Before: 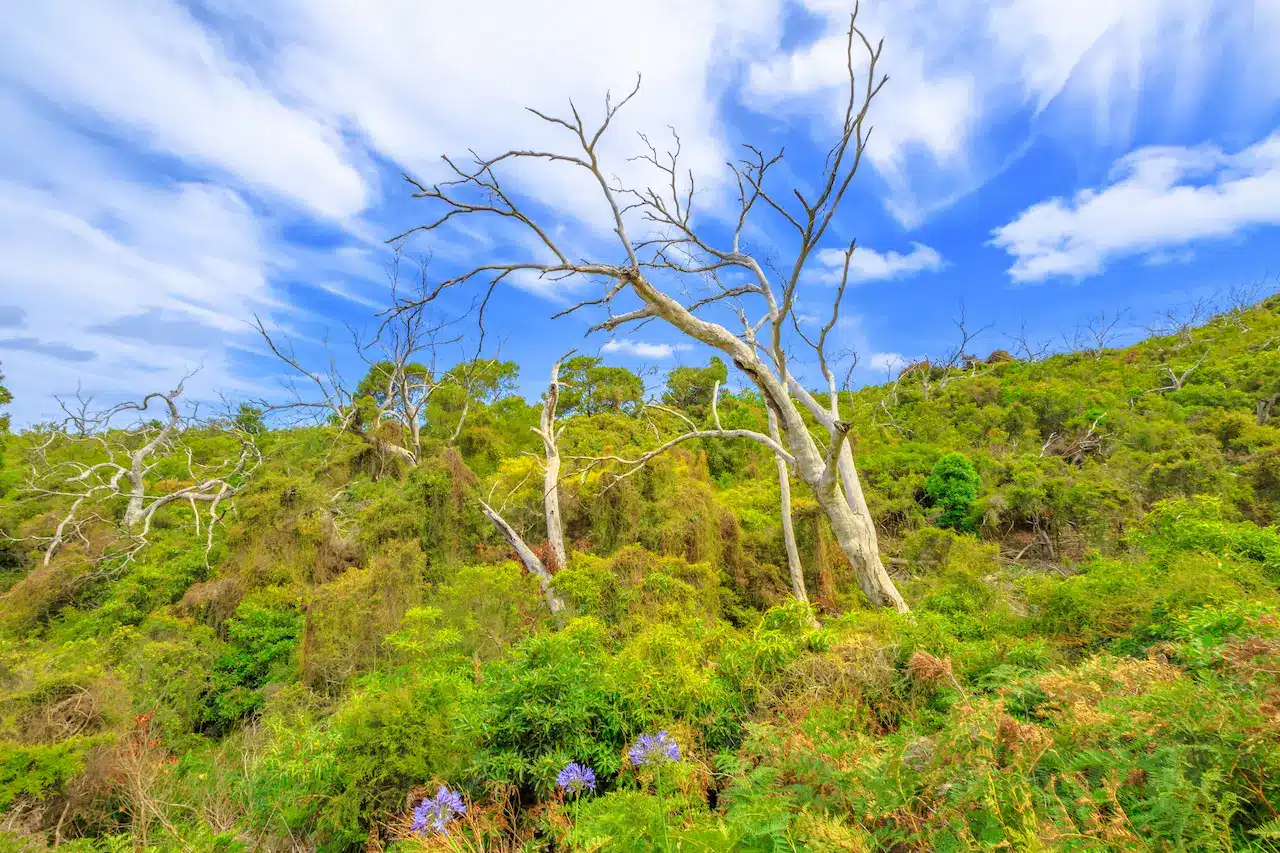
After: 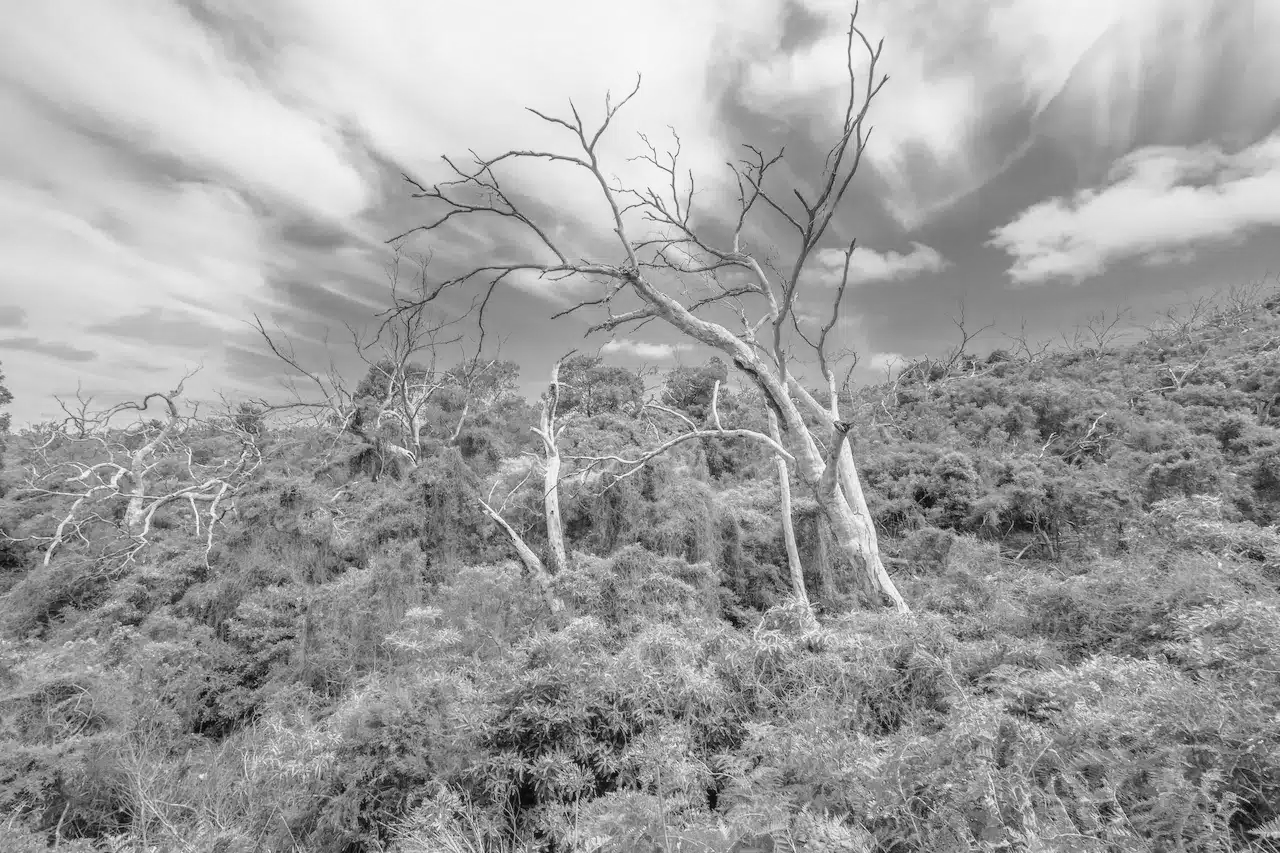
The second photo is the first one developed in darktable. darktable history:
haze removal: strength -0.05
monochrome: a -6.99, b 35.61, size 1.4
shadows and highlights: shadows -30, highlights 30
white balance: emerald 1
